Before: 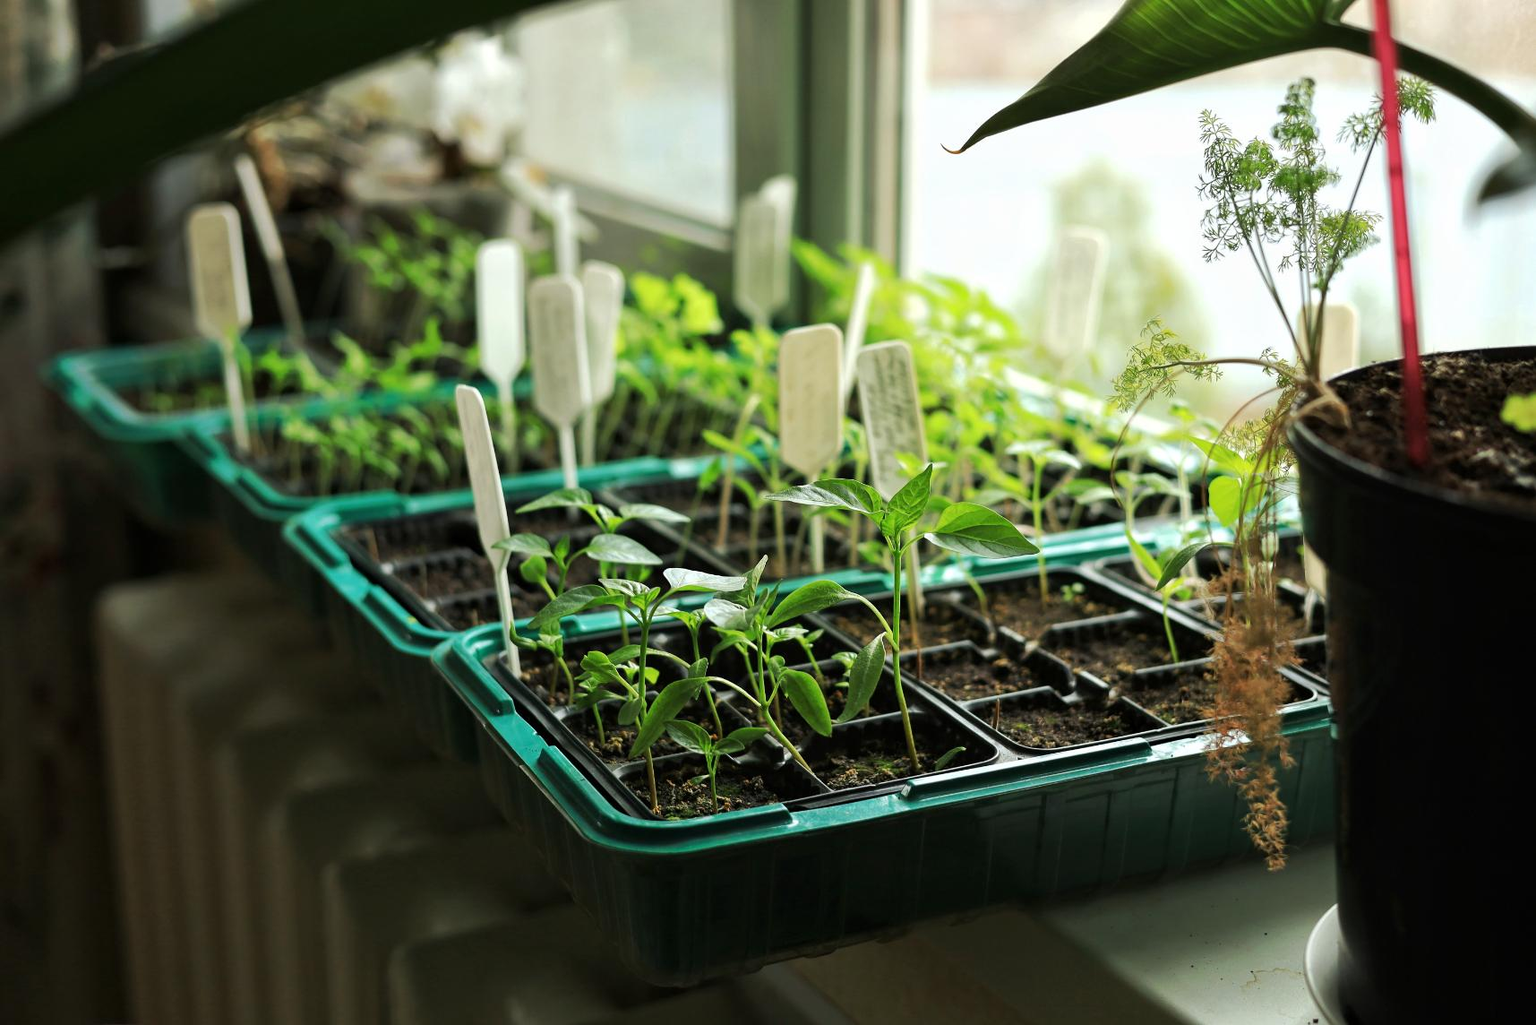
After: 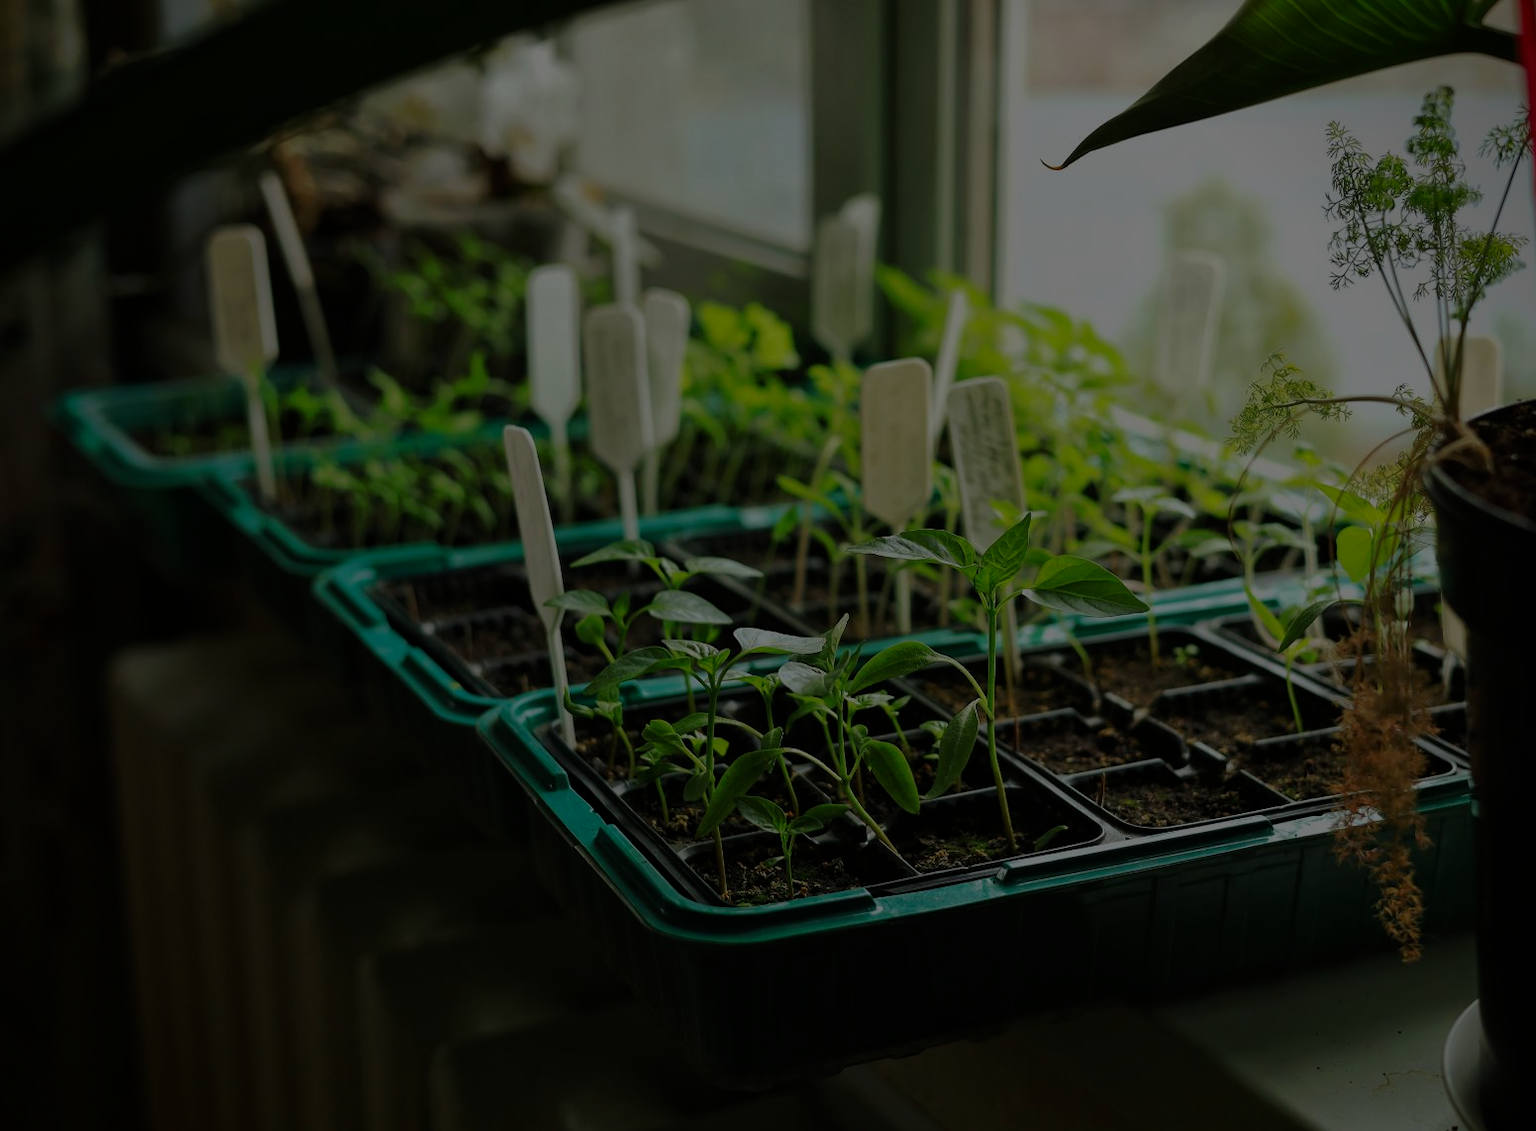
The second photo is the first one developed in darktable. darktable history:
crop: right 9.509%, bottom 0.031%
color correction: saturation 1.11
exposure: exposure -2.446 EV, compensate highlight preservation false
vignetting: fall-off start 88.53%, fall-off radius 44.2%, saturation 0.376, width/height ratio 1.161
